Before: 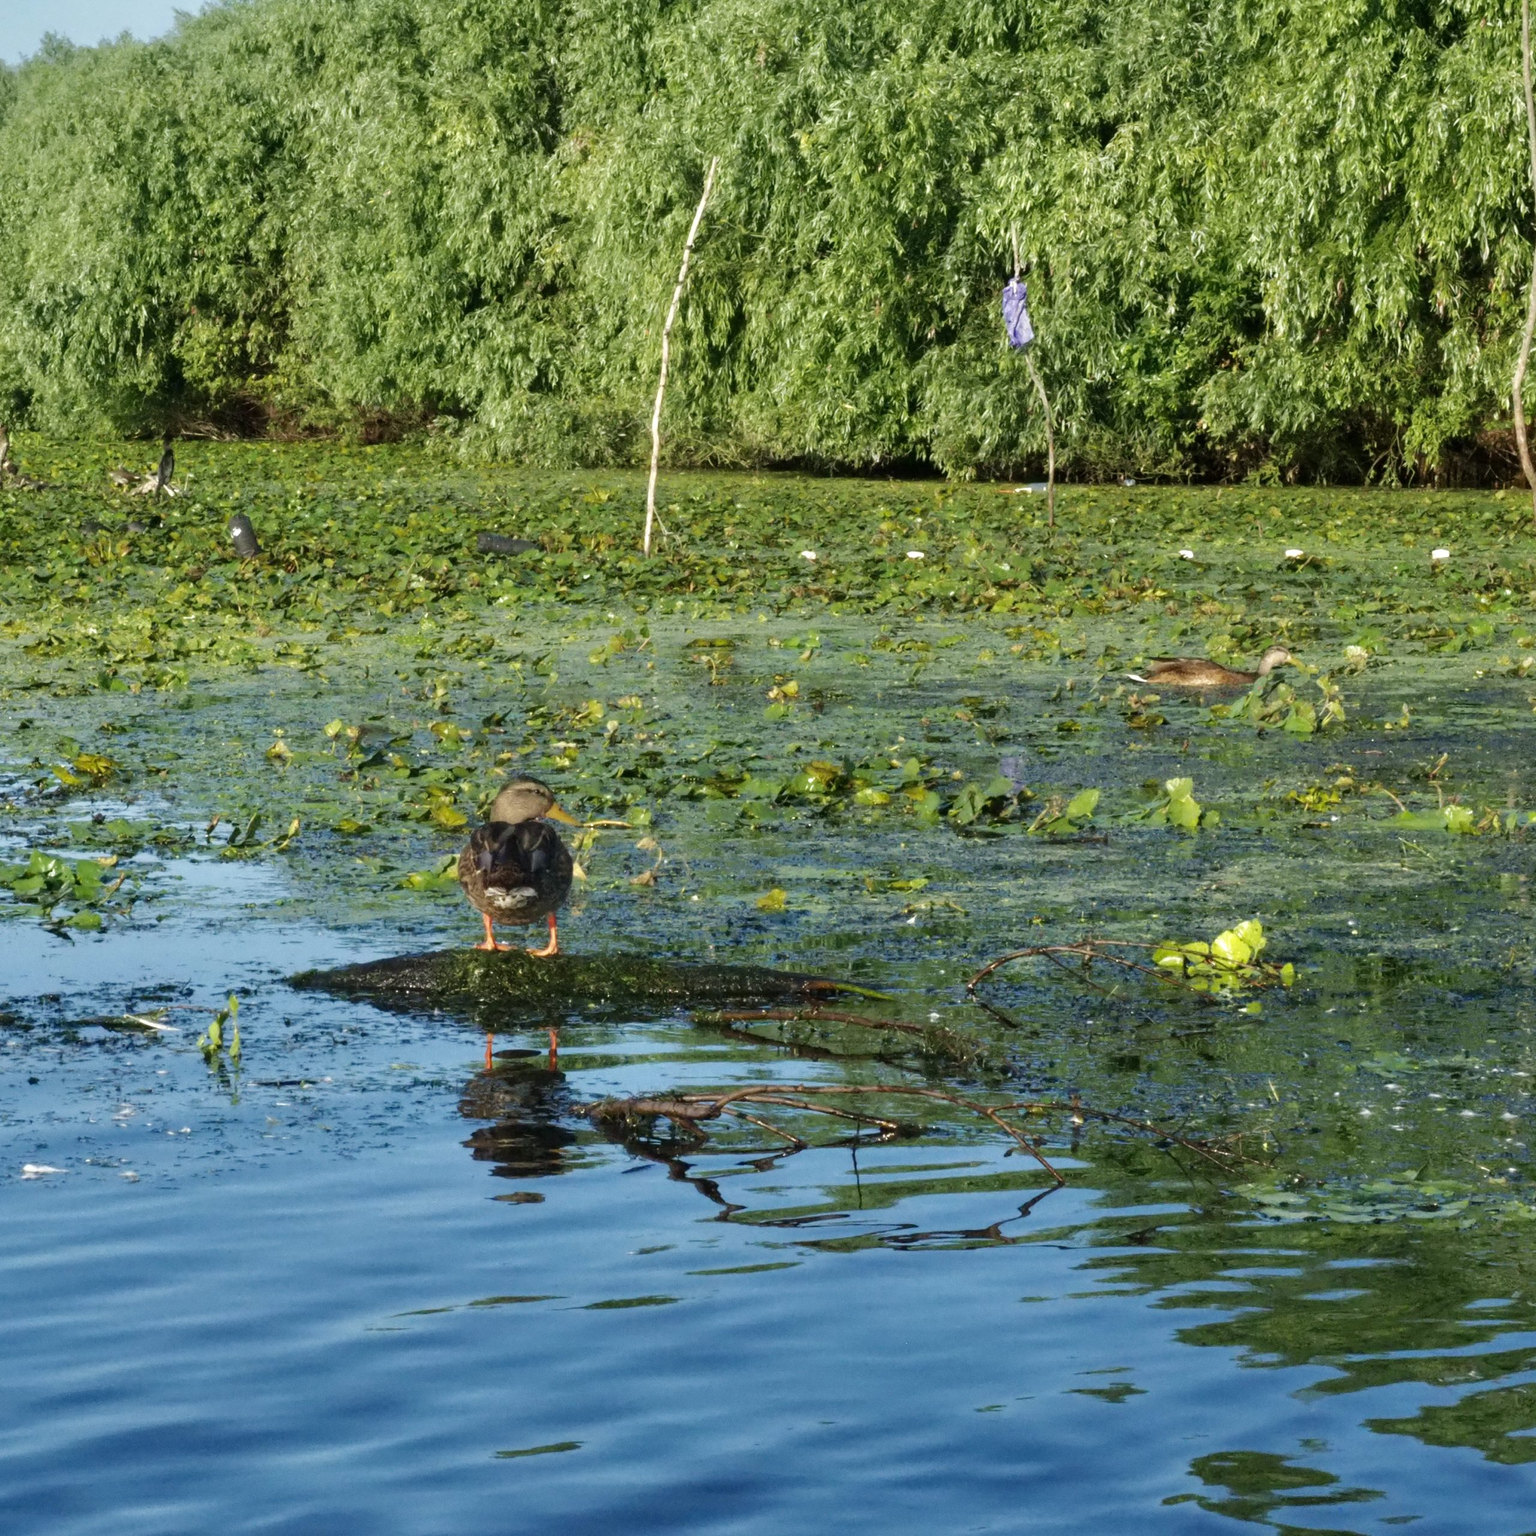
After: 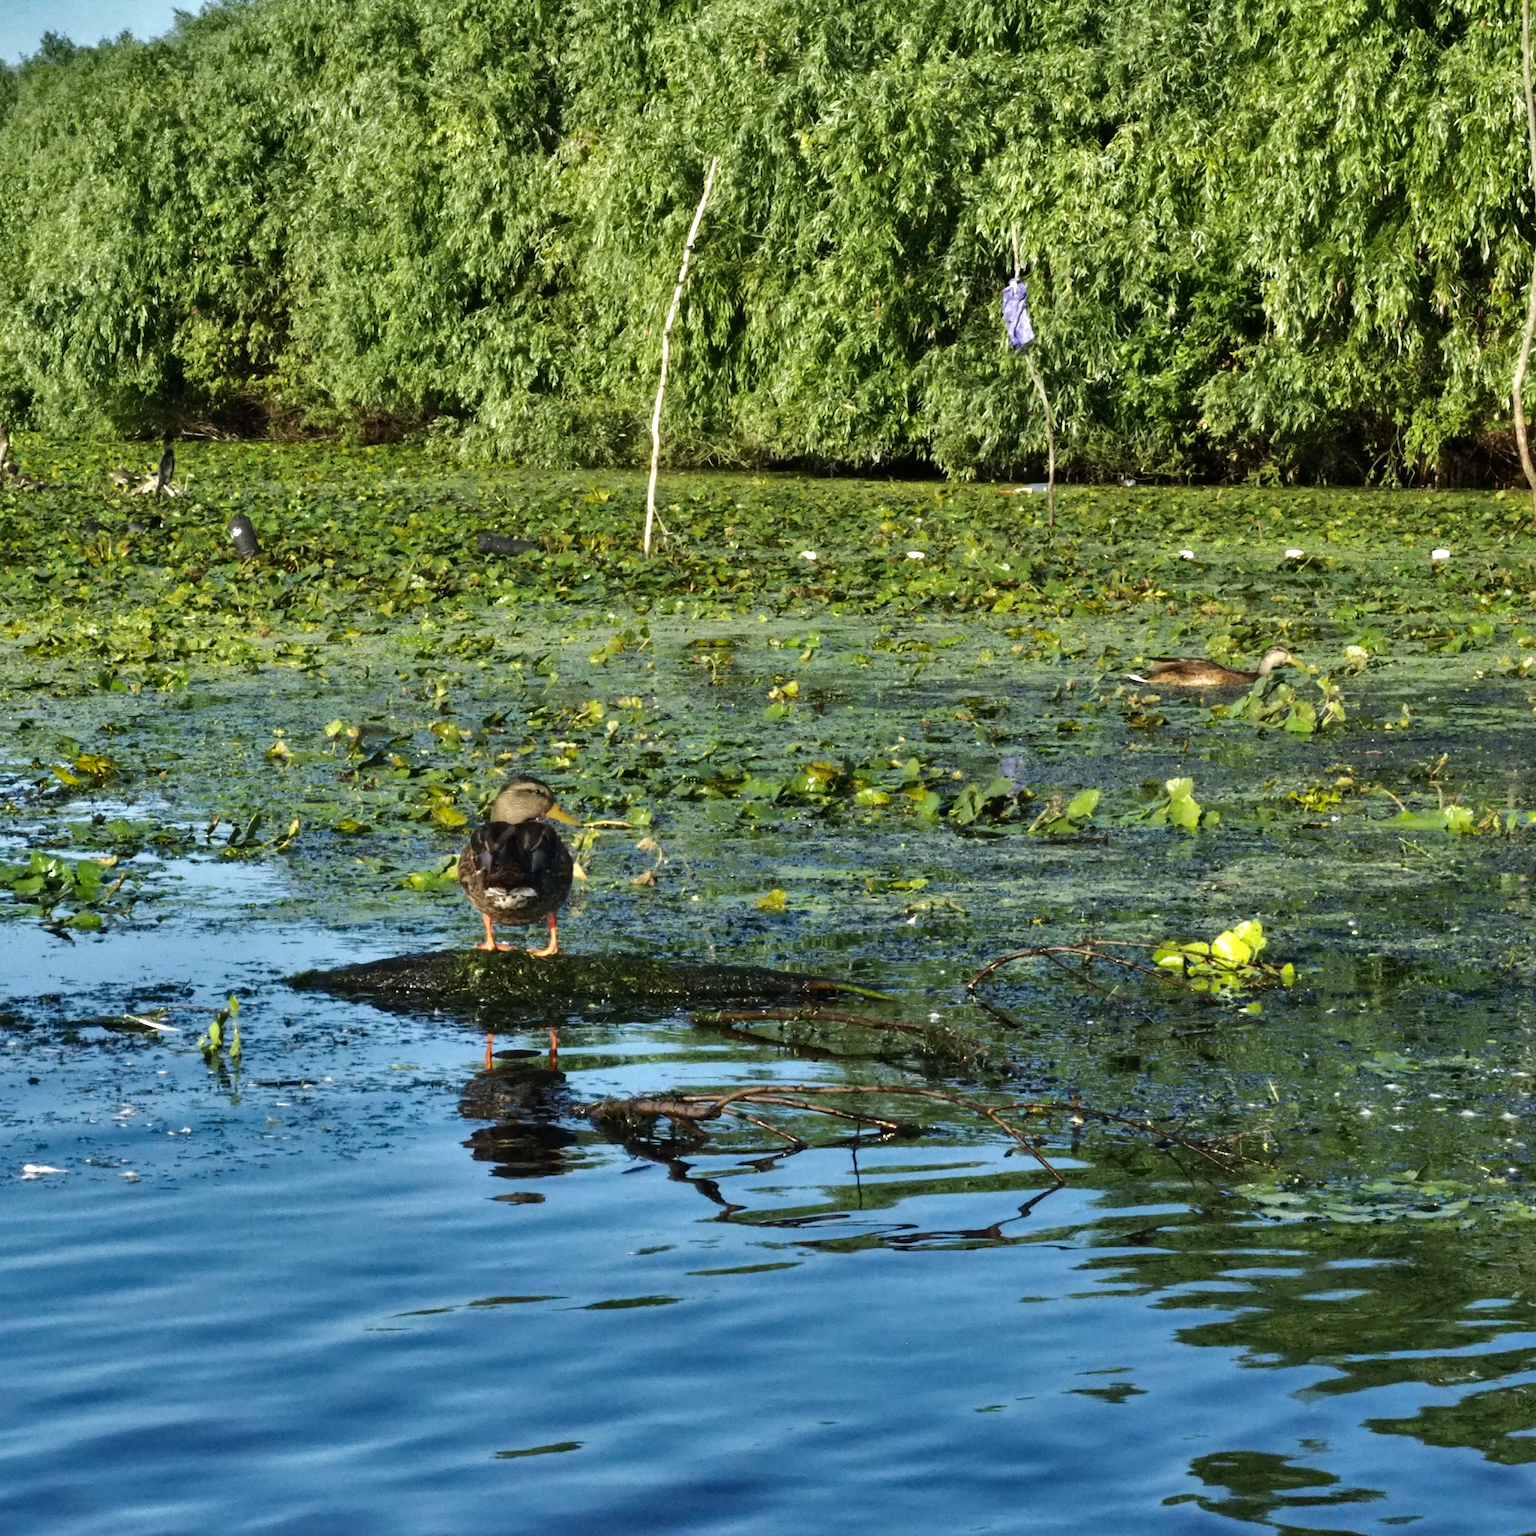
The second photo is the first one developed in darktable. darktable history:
shadows and highlights: shadows 80.73, white point adjustment -9.07, highlights -61.46, soften with gaussian
tone equalizer: -8 EV -0.75 EV, -7 EV -0.7 EV, -6 EV -0.6 EV, -5 EV -0.4 EV, -3 EV 0.4 EV, -2 EV 0.6 EV, -1 EV 0.7 EV, +0 EV 0.75 EV, edges refinement/feathering 500, mask exposure compensation -1.57 EV, preserve details no
